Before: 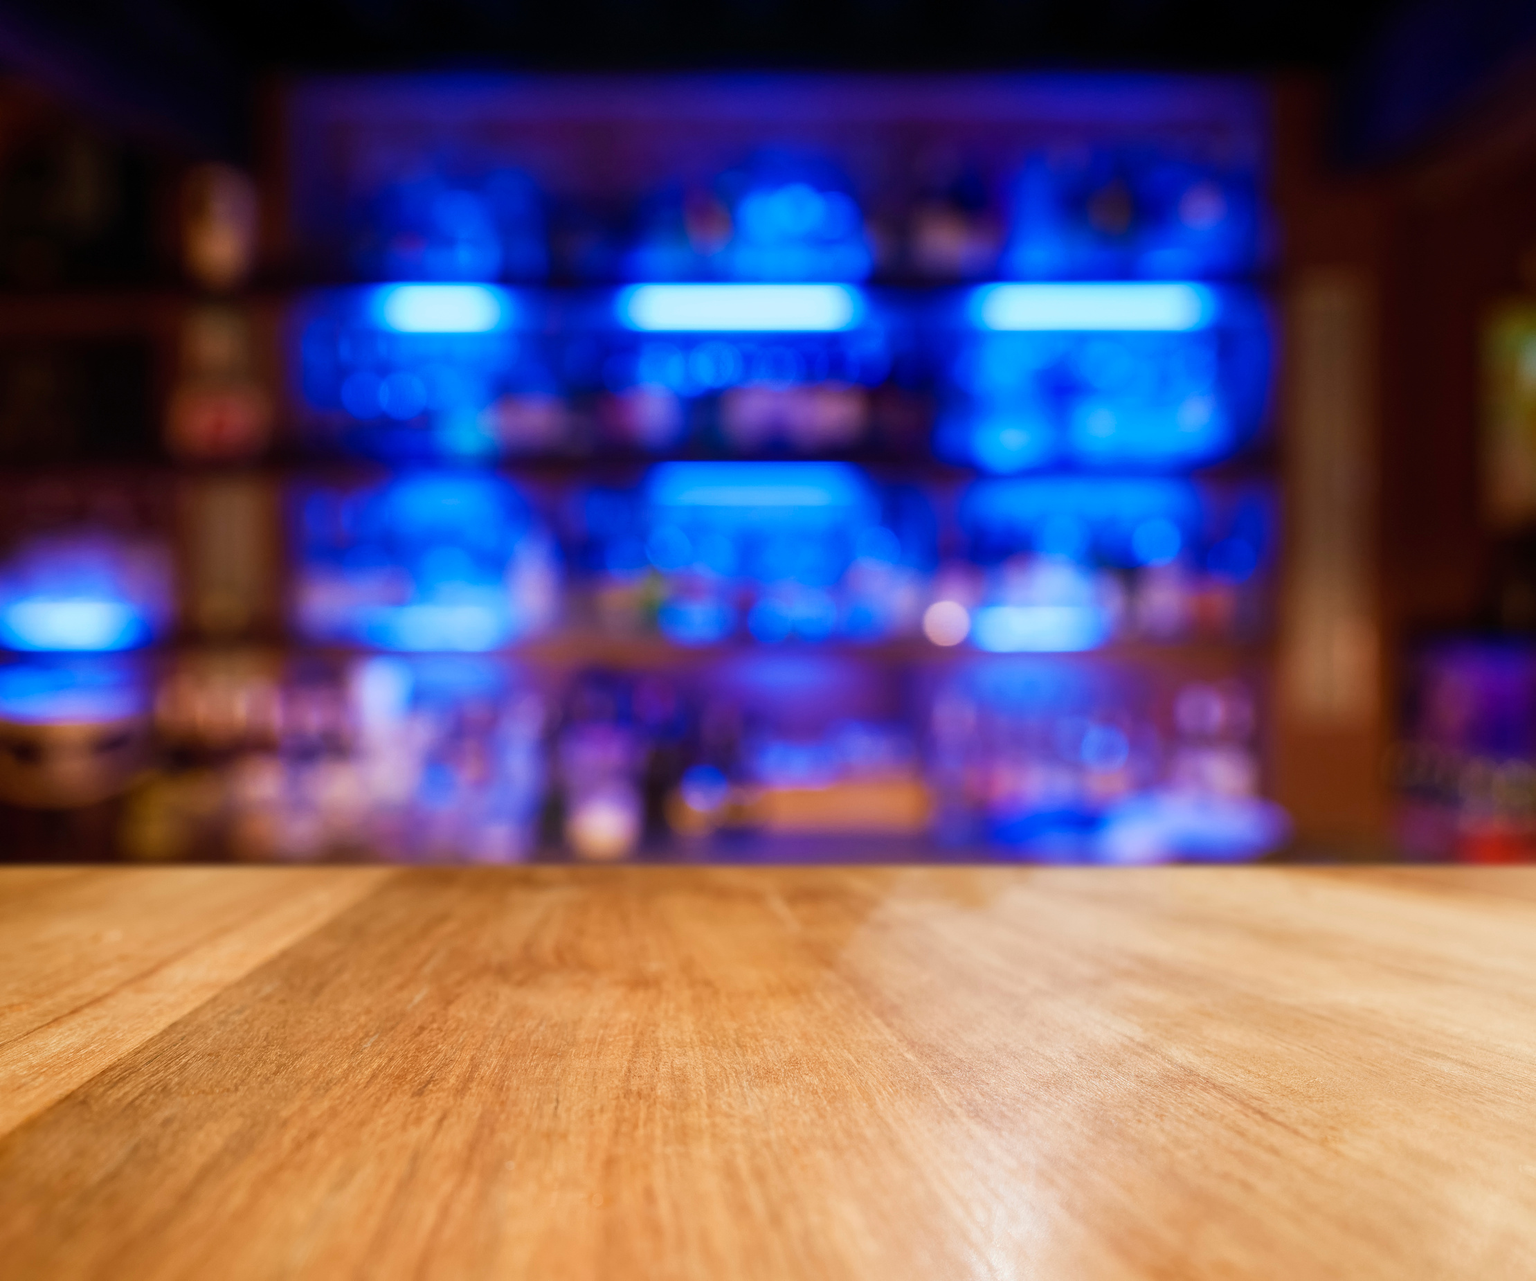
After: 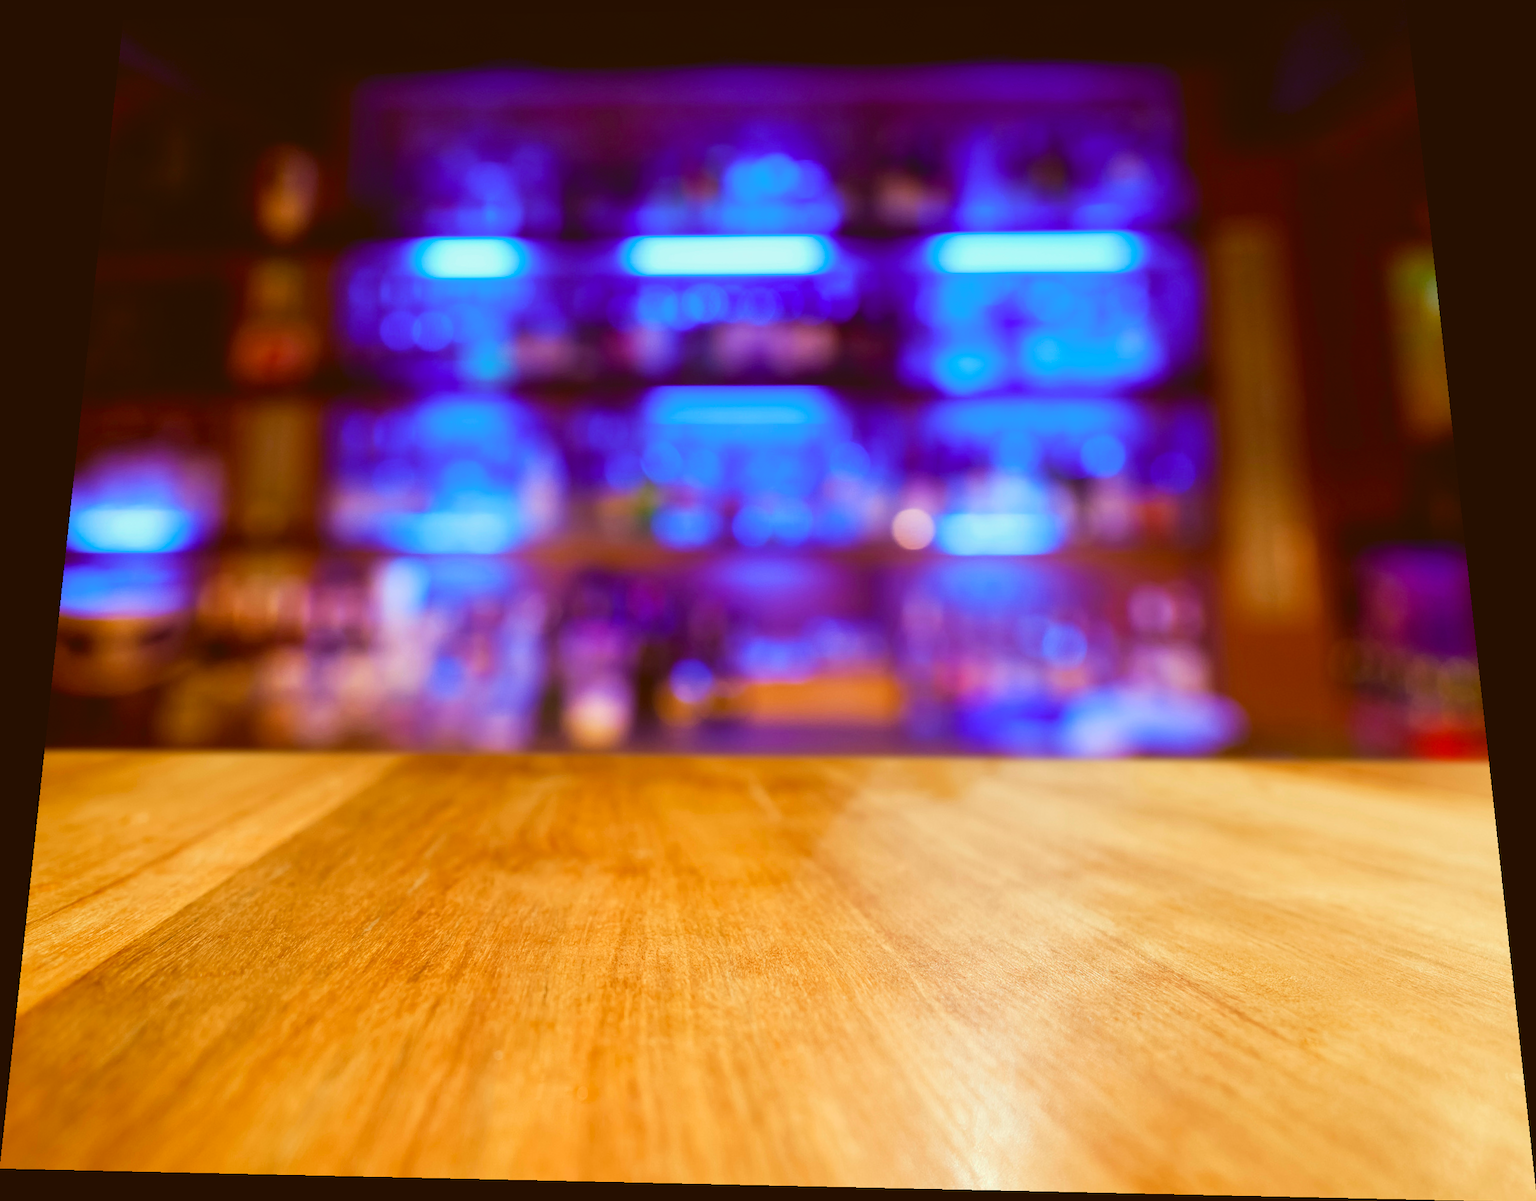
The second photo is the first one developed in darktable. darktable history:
color balance: contrast 10%
color correction: highlights a* -5.3, highlights b* 9.8, shadows a* 9.8, shadows b* 24.26
contrast brightness saturation: contrast -0.1, brightness 0.05, saturation 0.08
rotate and perspective: rotation 0.128°, lens shift (vertical) -0.181, lens shift (horizontal) -0.044, shear 0.001, automatic cropping off
